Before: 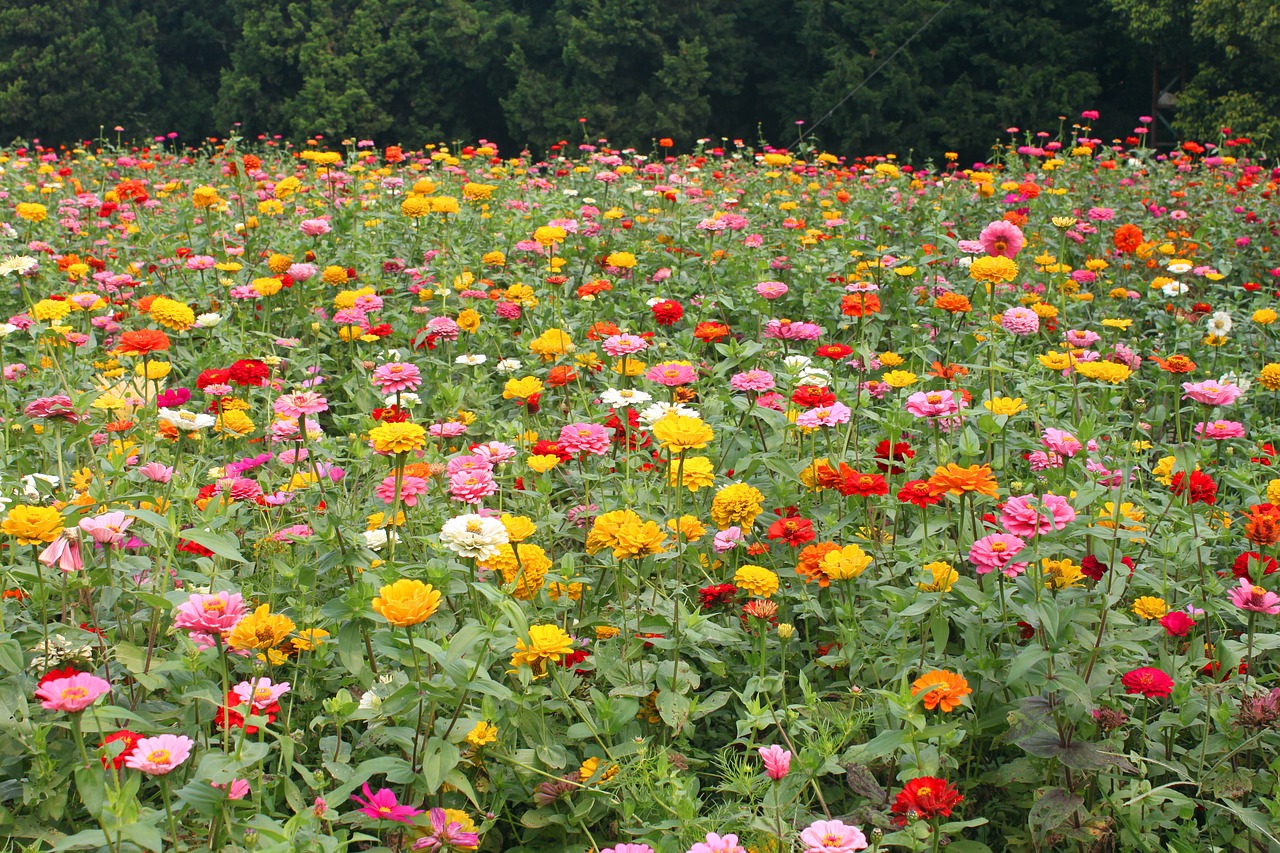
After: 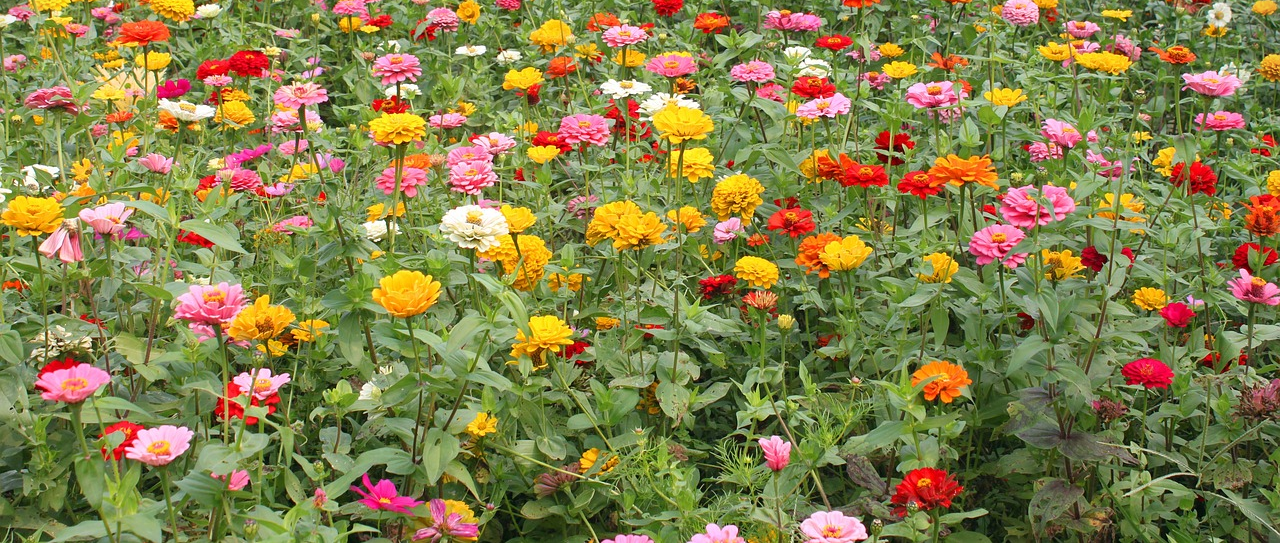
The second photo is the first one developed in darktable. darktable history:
vignetting: fall-off start 99.35%, brightness -0.575
crop and rotate: top 36.263%
levels: mode automatic, levels [0.016, 0.5, 0.996]
